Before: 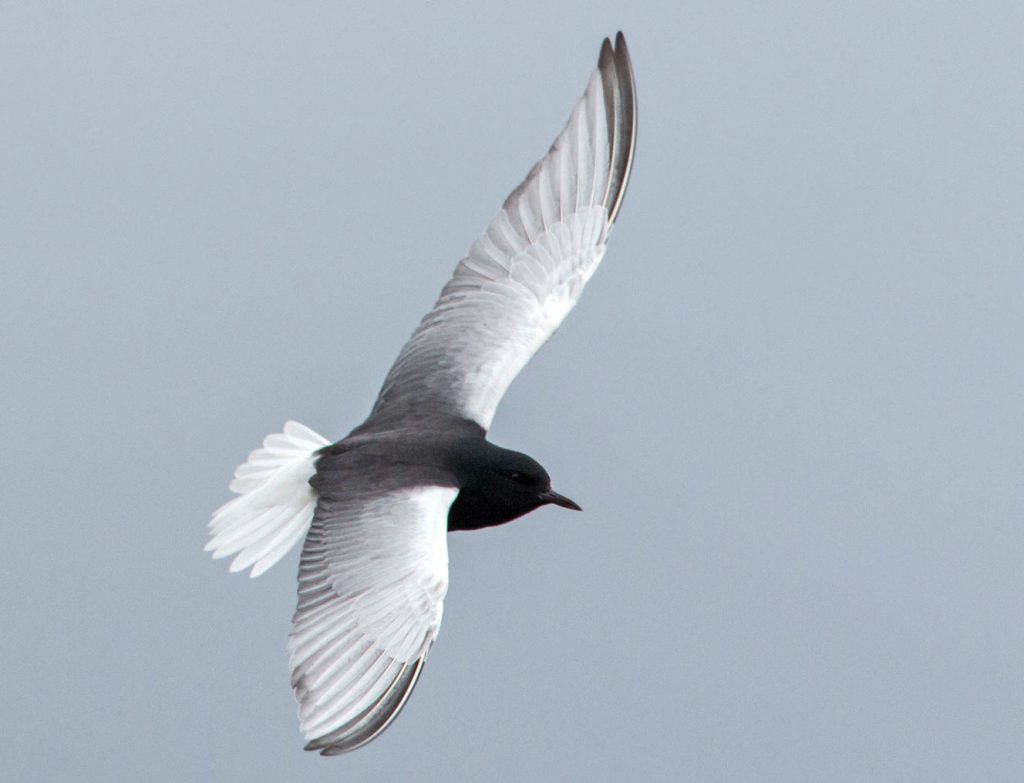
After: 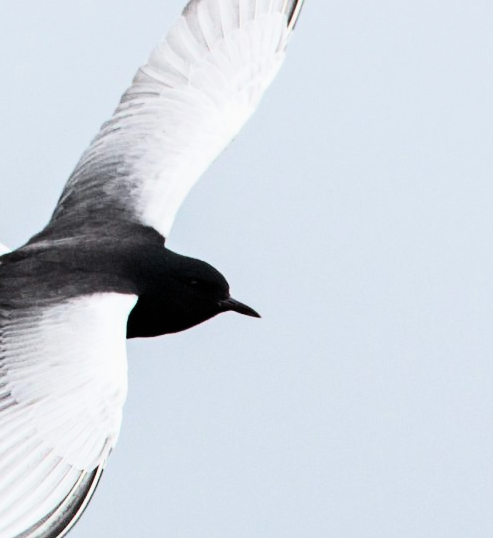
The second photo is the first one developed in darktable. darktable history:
crop: left 31.408%, top 24.705%, right 20.406%, bottom 6.543%
exposure: black level correction -0.002, exposure 0.547 EV, compensate highlight preservation false
filmic rgb: black relative exposure -5.06 EV, white relative exposure 3.54 EV, hardness 3.18, contrast 1.389, highlights saturation mix -30%, contrast in shadows safe
tone equalizer: -8 EV 0.232 EV, -7 EV 0.418 EV, -6 EV 0.411 EV, -5 EV 0.287 EV, -3 EV -0.25 EV, -2 EV -0.425 EV, -1 EV -0.419 EV, +0 EV -0.248 EV
contrast brightness saturation: contrast 0.243, brightness 0.089
